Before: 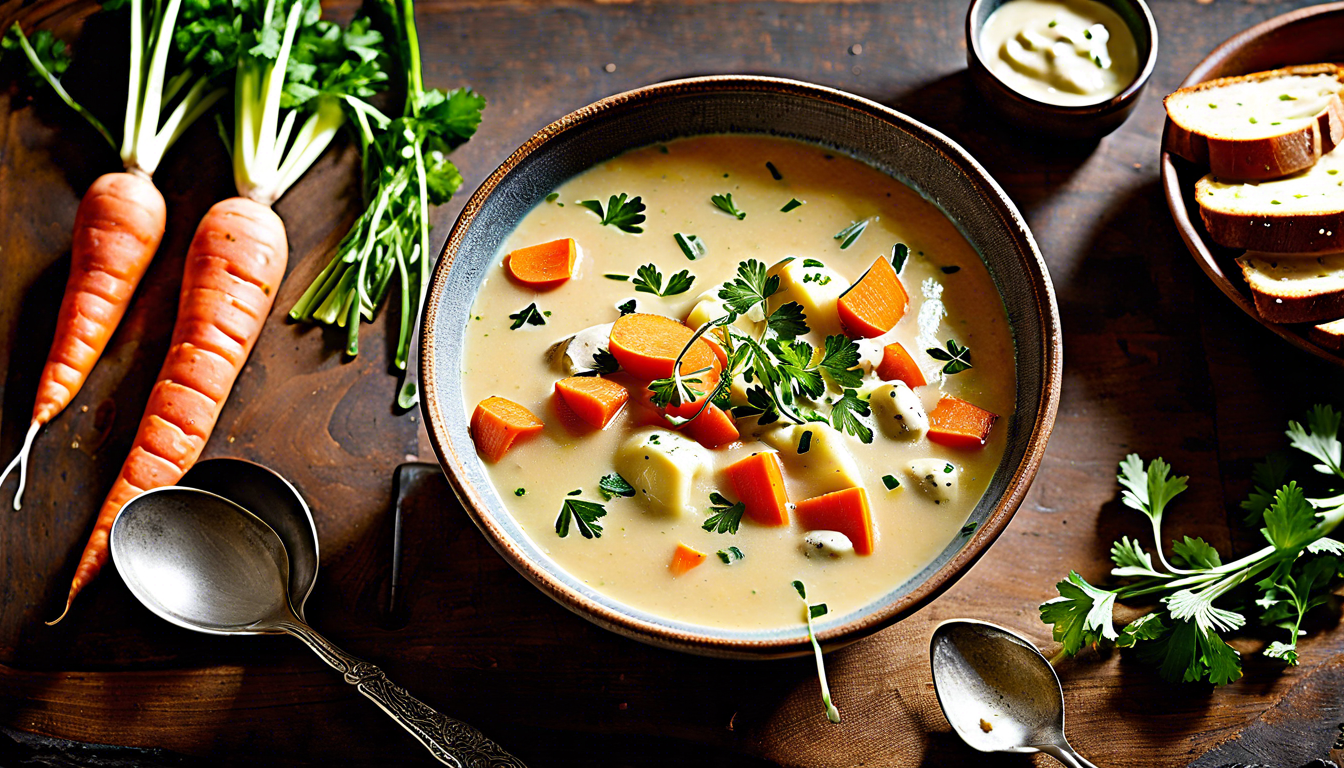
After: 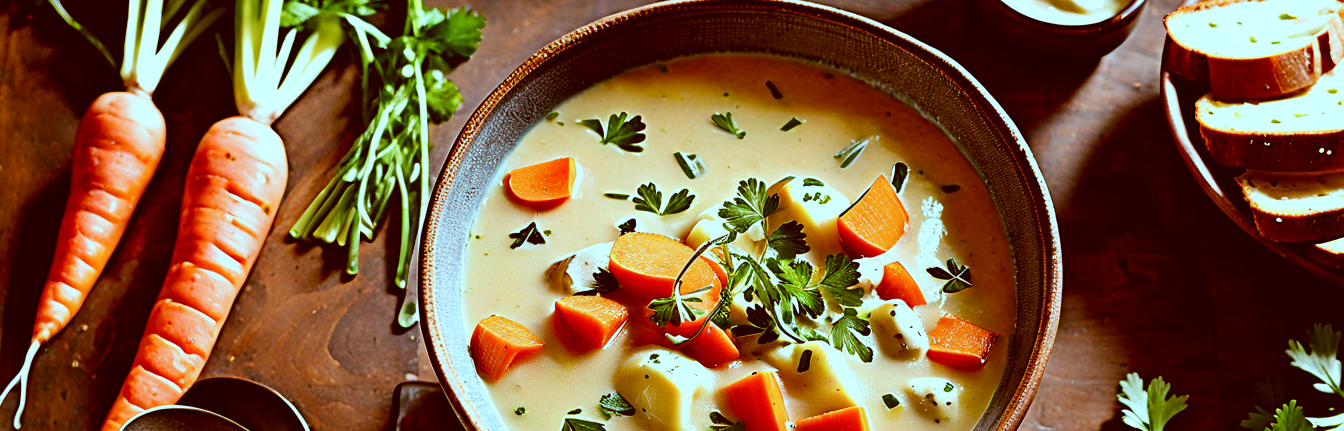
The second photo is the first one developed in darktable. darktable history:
rgb levels: mode RGB, independent channels, levels [[0, 0.474, 1], [0, 0.5, 1], [0, 0.5, 1]]
color correction: highlights a* -14.62, highlights b* -16.22, shadows a* 10.12, shadows b* 29.4
crop and rotate: top 10.605%, bottom 33.274%
